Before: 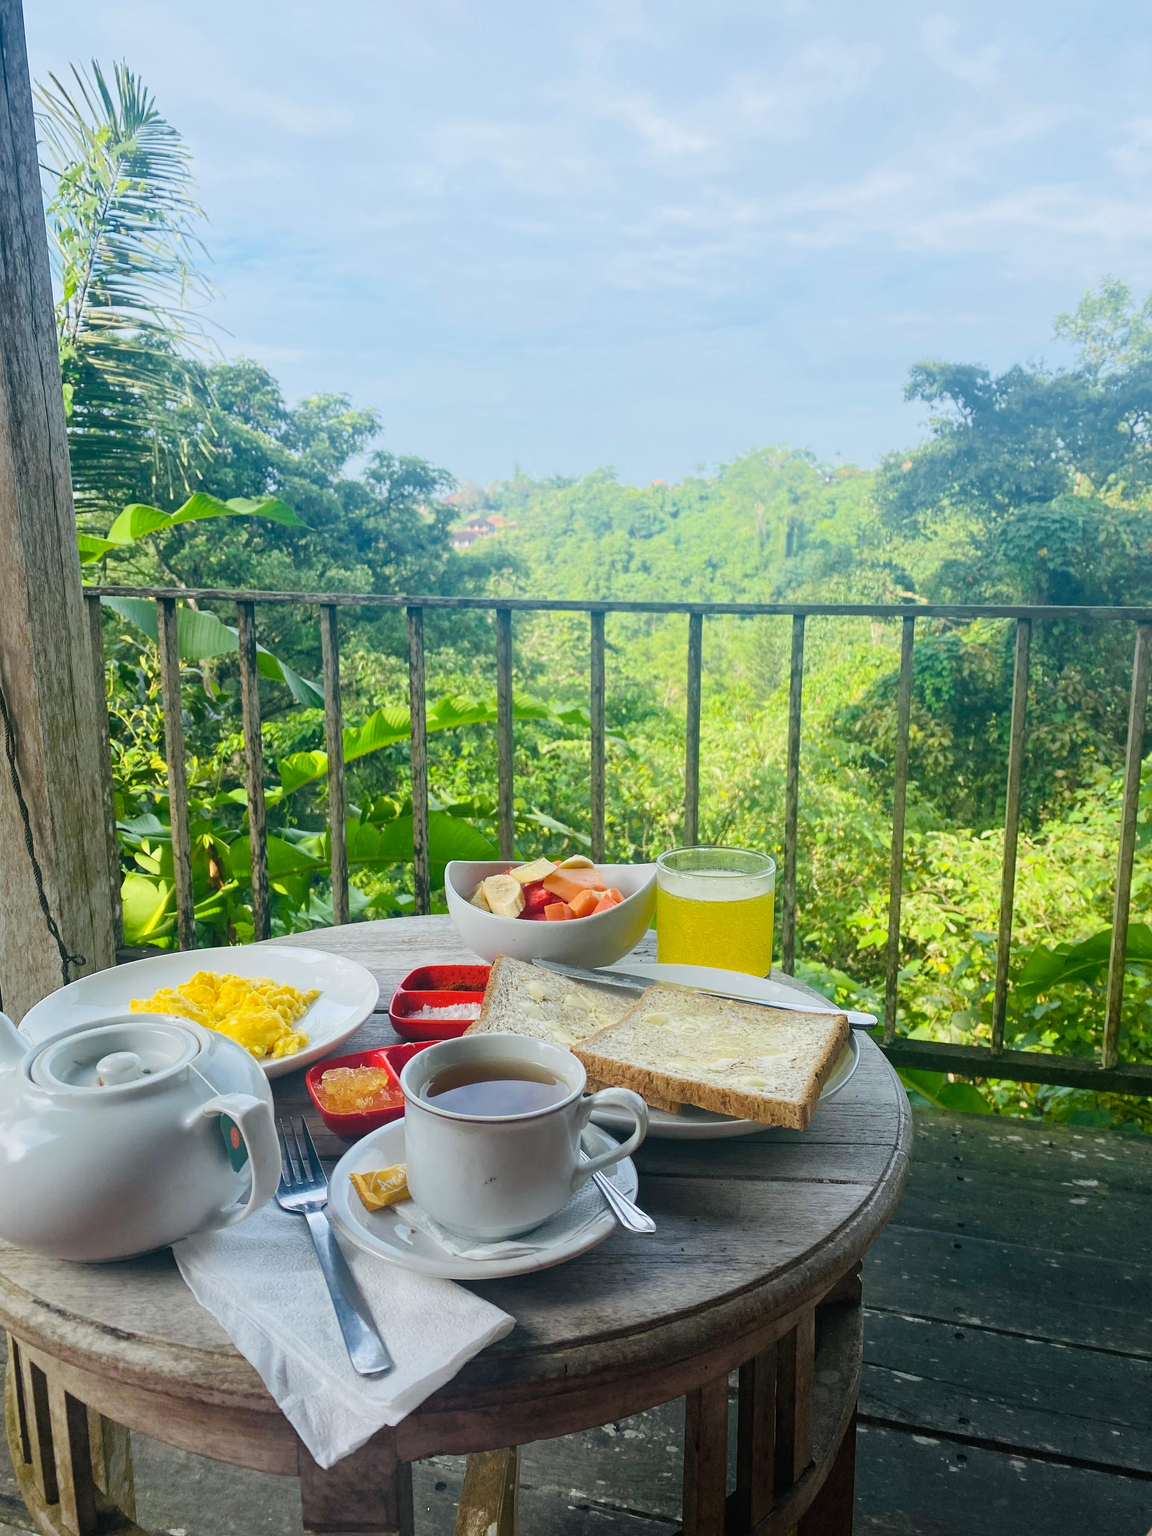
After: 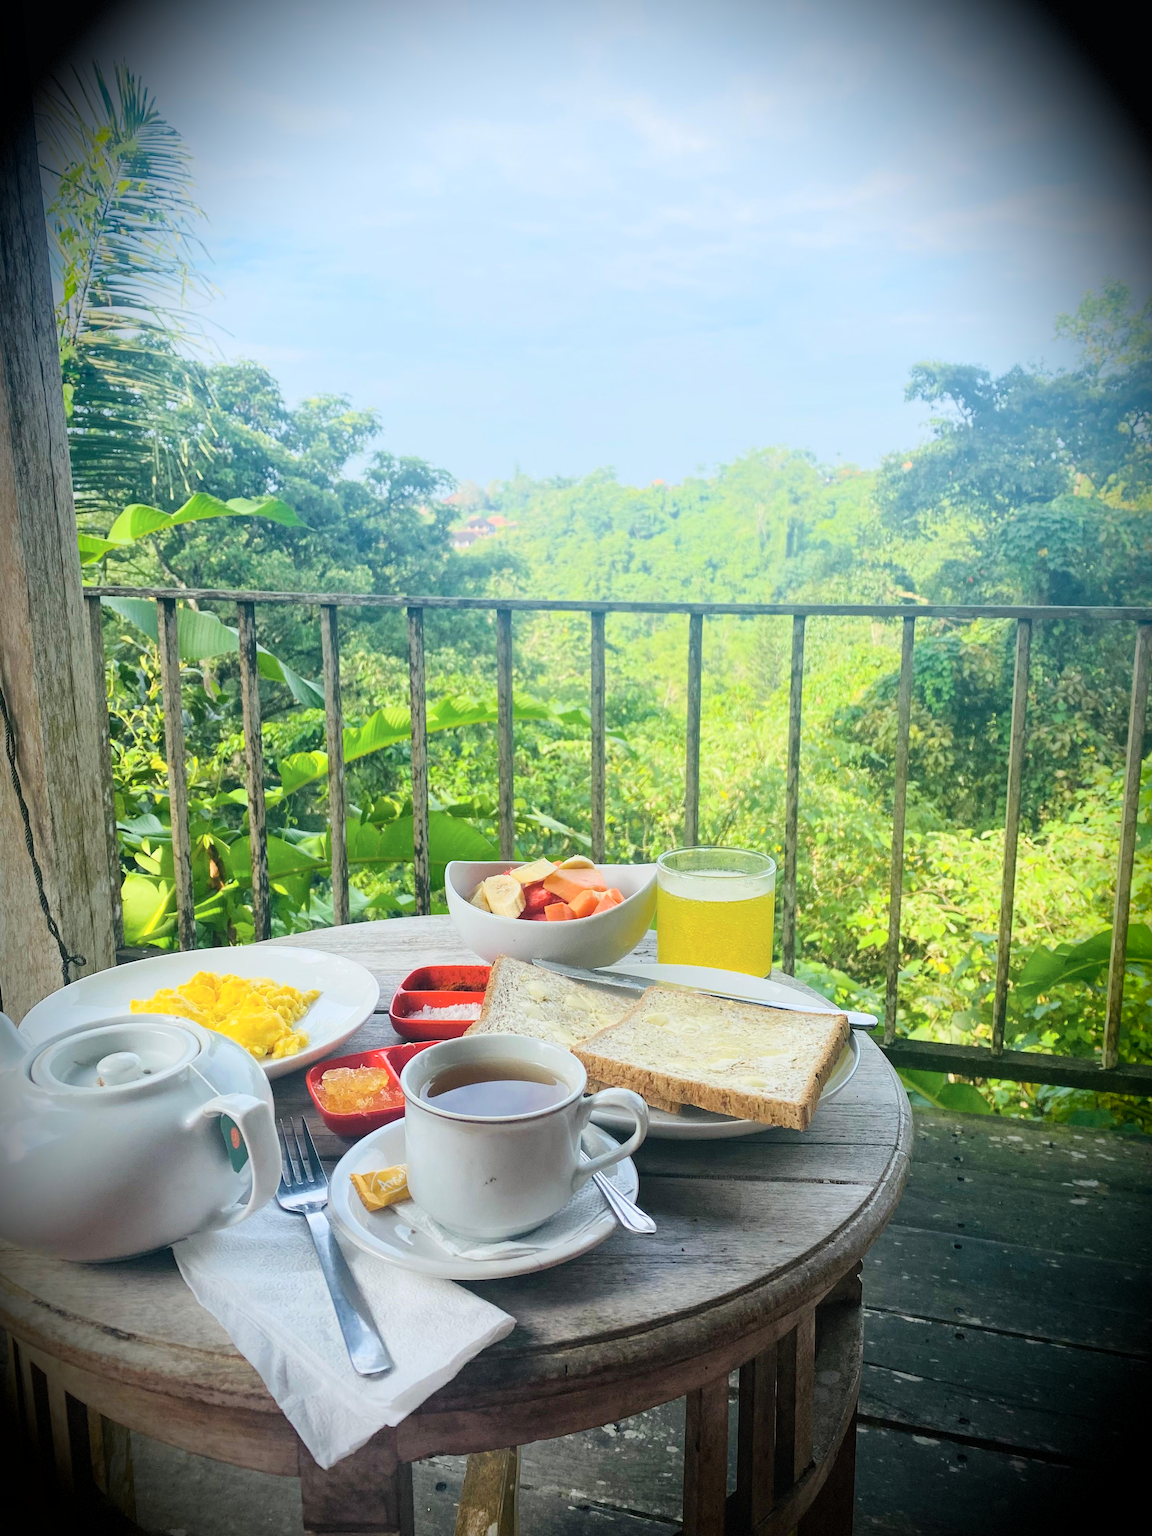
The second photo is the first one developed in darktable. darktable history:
tone curve: curves: ch0 [(0, 0) (0.003, 0.004) (0.011, 0.014) (0.025, 0.032) (0.044, 0.057) (0.069, 0.089) (0.1, 0.128) (0.136, 0.174) (0.177, 0.227) (0.224, 0.287) (0.277, 0.354) (0.335, 0.427) (0.399, 0.507) (0.468, 0.582) (0.543, 0.653) (0.623, 0.726) (0.709, 0.799) (0.801, 0.876) (0.898, 0.937) (1, 1)], color space Lab, independent channels, preserve colors none
vignetting: brightness -0.999, saturation 0.489, automatic ratio true, dithering 8-bit output
